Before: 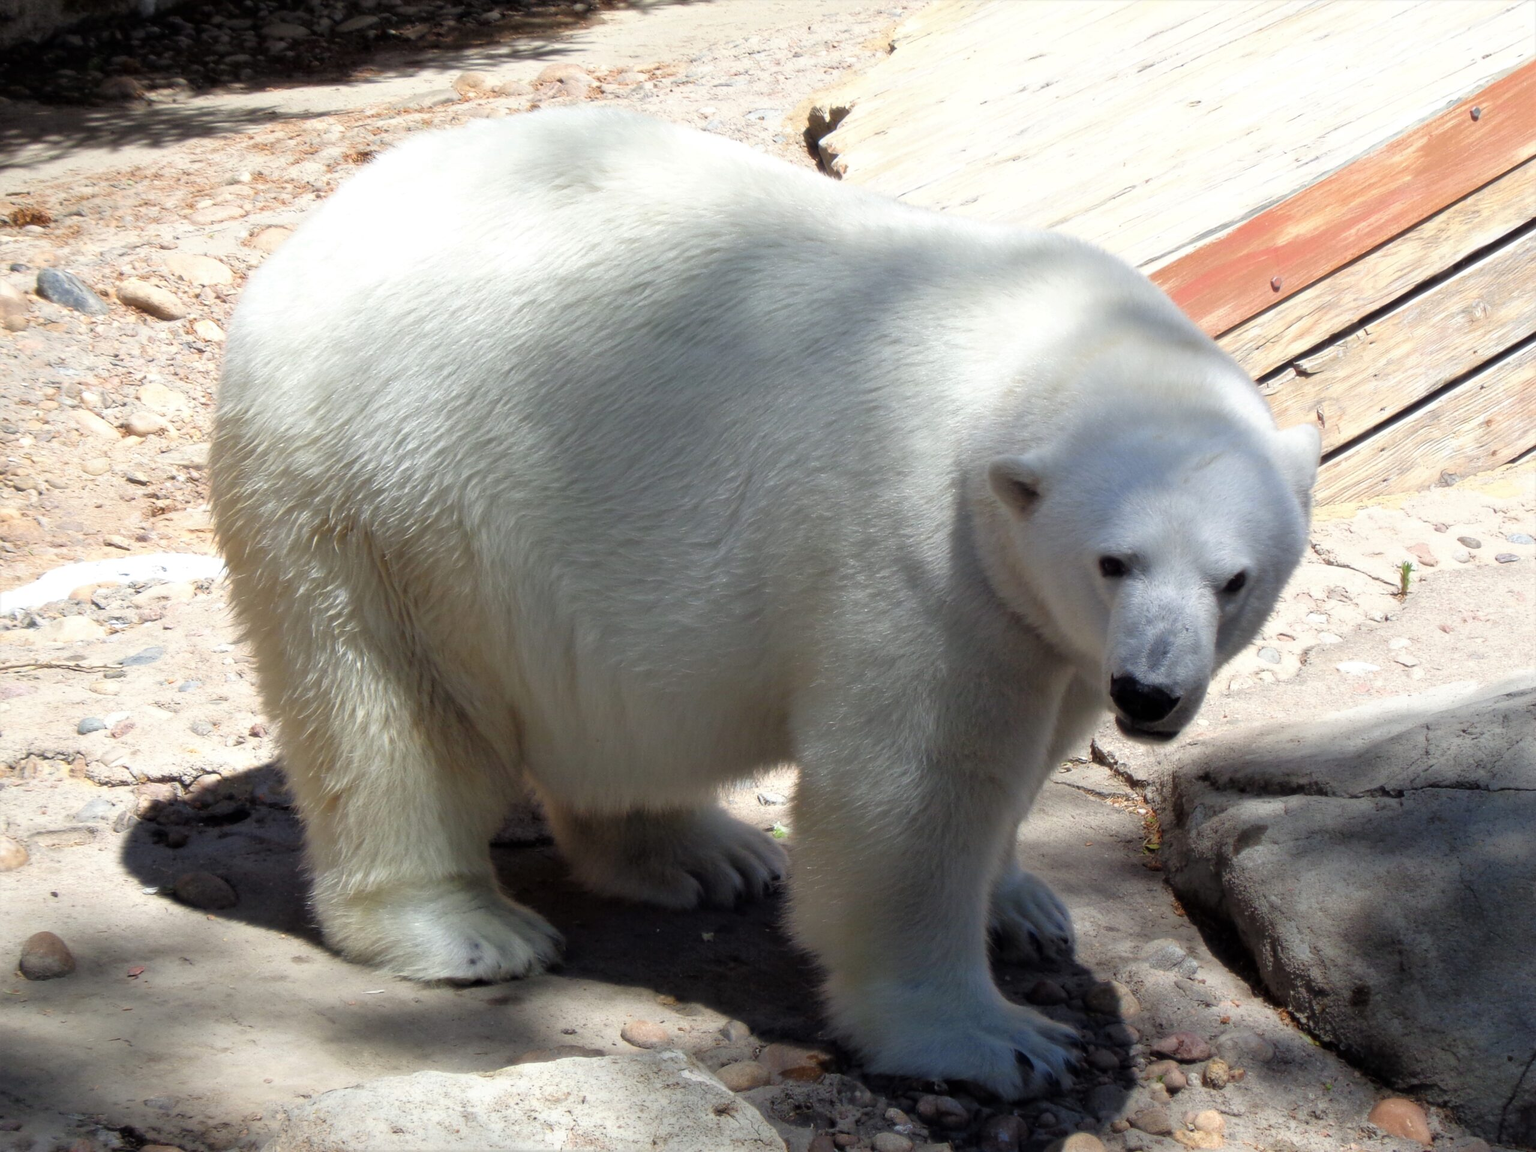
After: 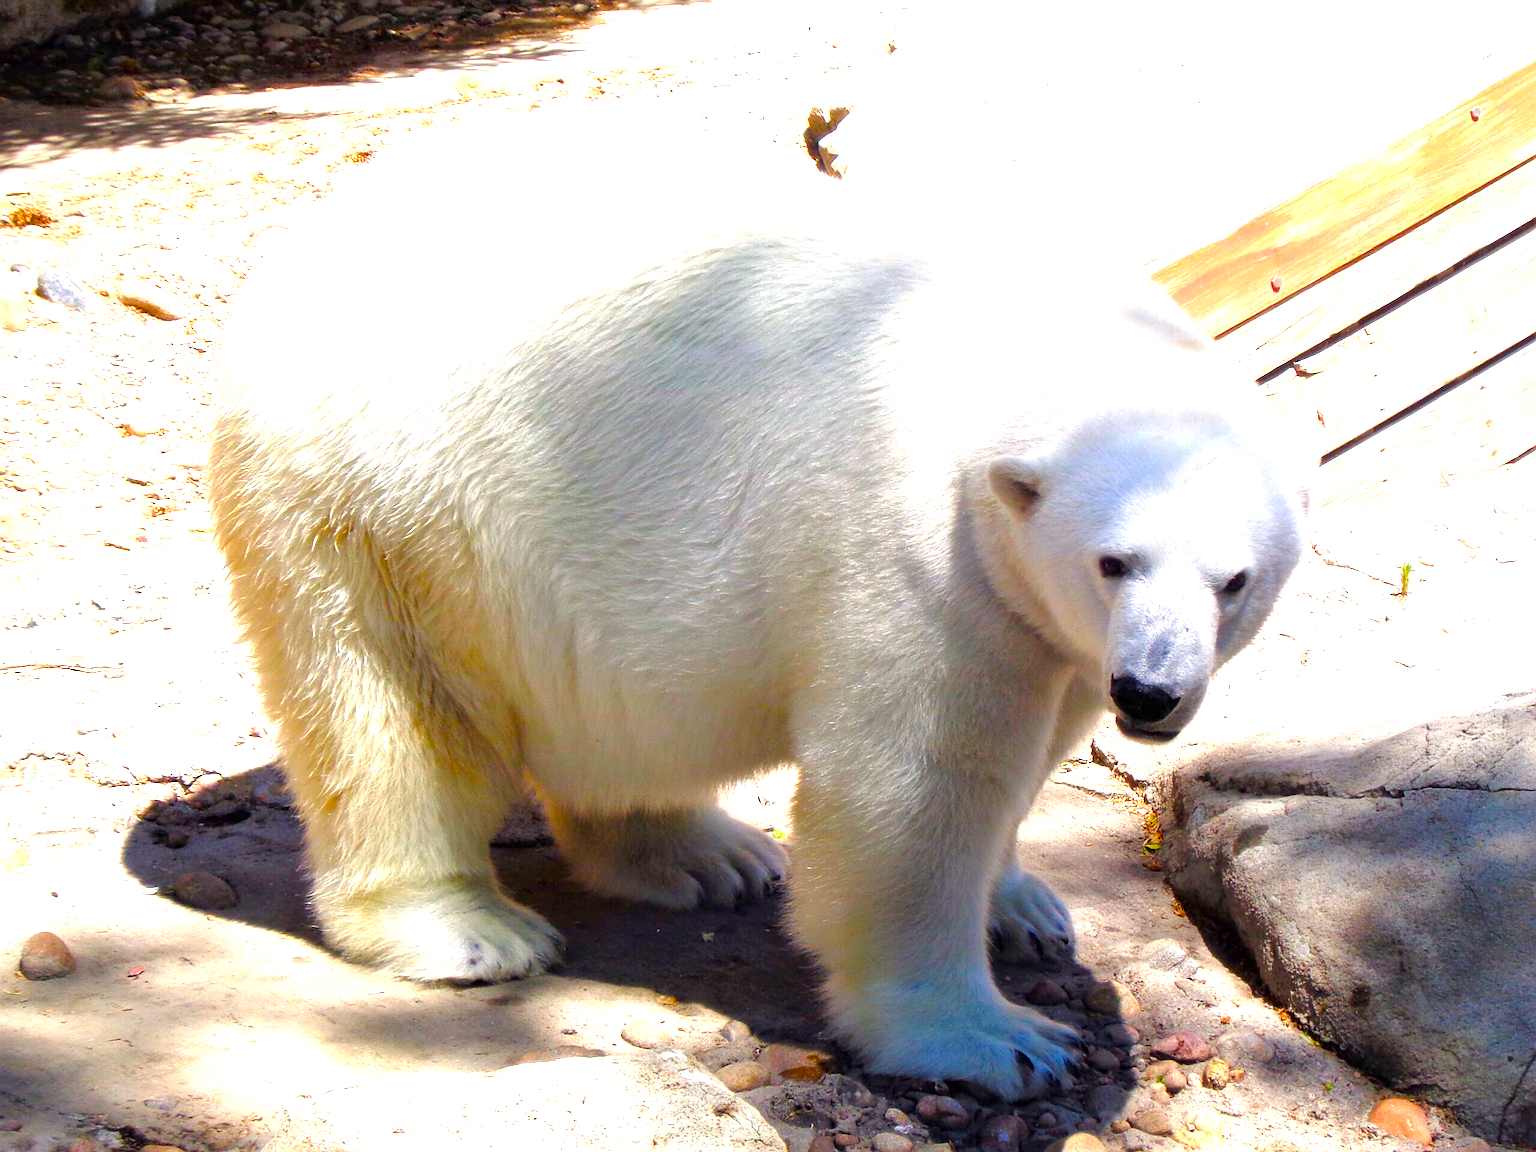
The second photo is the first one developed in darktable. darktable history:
color balance rgb: linear chroma grading › shadows 10%, linear chroma grading › highlights 10%, linear chroma grading › global chroma 15%, linear chroma grading › mid-tones 15%, perceptual saturation grading › global saturation 40%, perceptual saturation grading › highlights -25%, perceptual saturation grading › mid-tones 35%, perceptual saturation grading › shadows 35%, perceptual brilliance grading › global brilliance 11.29%, global vibrance 11.29%
sharpen: on, module defaults
color correction: highlights a* 5.81, highlights b* 4.84
exposure: exposure 0.935 EV, compensate highlight preservation false
